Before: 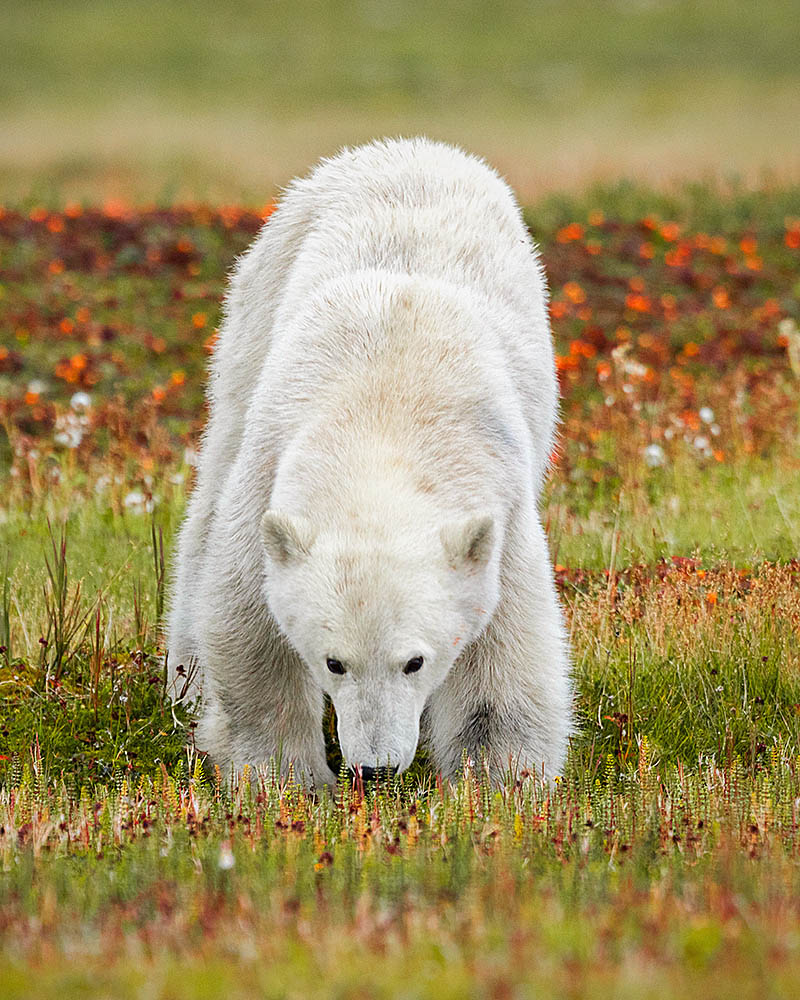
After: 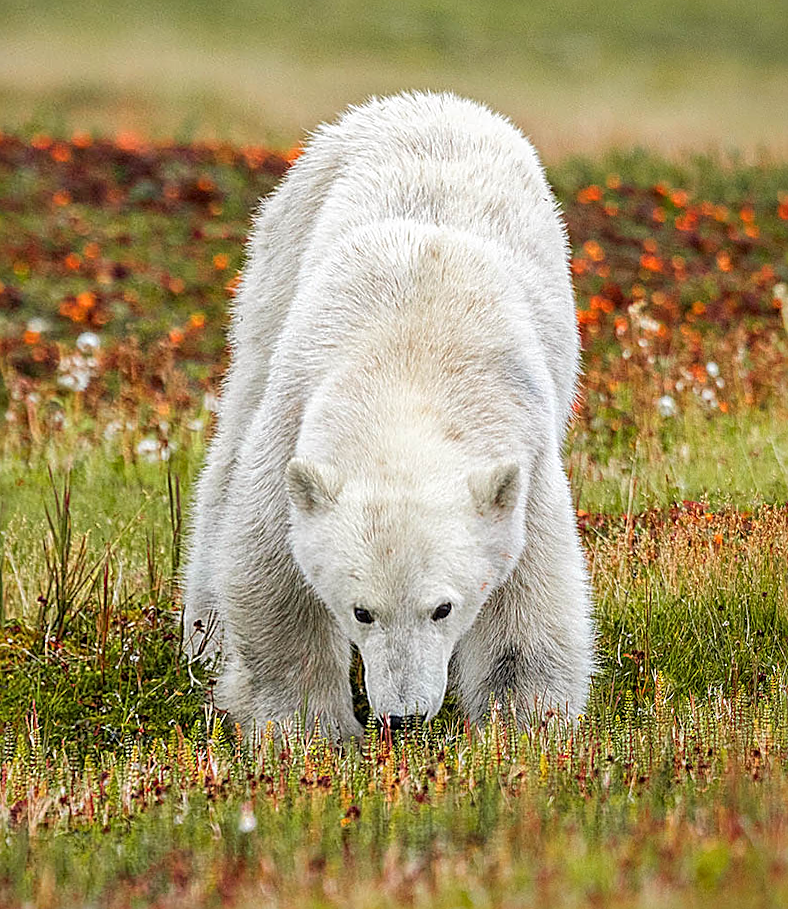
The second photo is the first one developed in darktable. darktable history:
rotate and perspective: rotation -0.013°, lens shift (vertical) -0.027, lens shift (horizontal) 0.178, crop left 0.016, crop right 0.989, crop top 0.082, crop bottom 0.918
local contrast: on, module defaults
sharpen: on, module defaults
